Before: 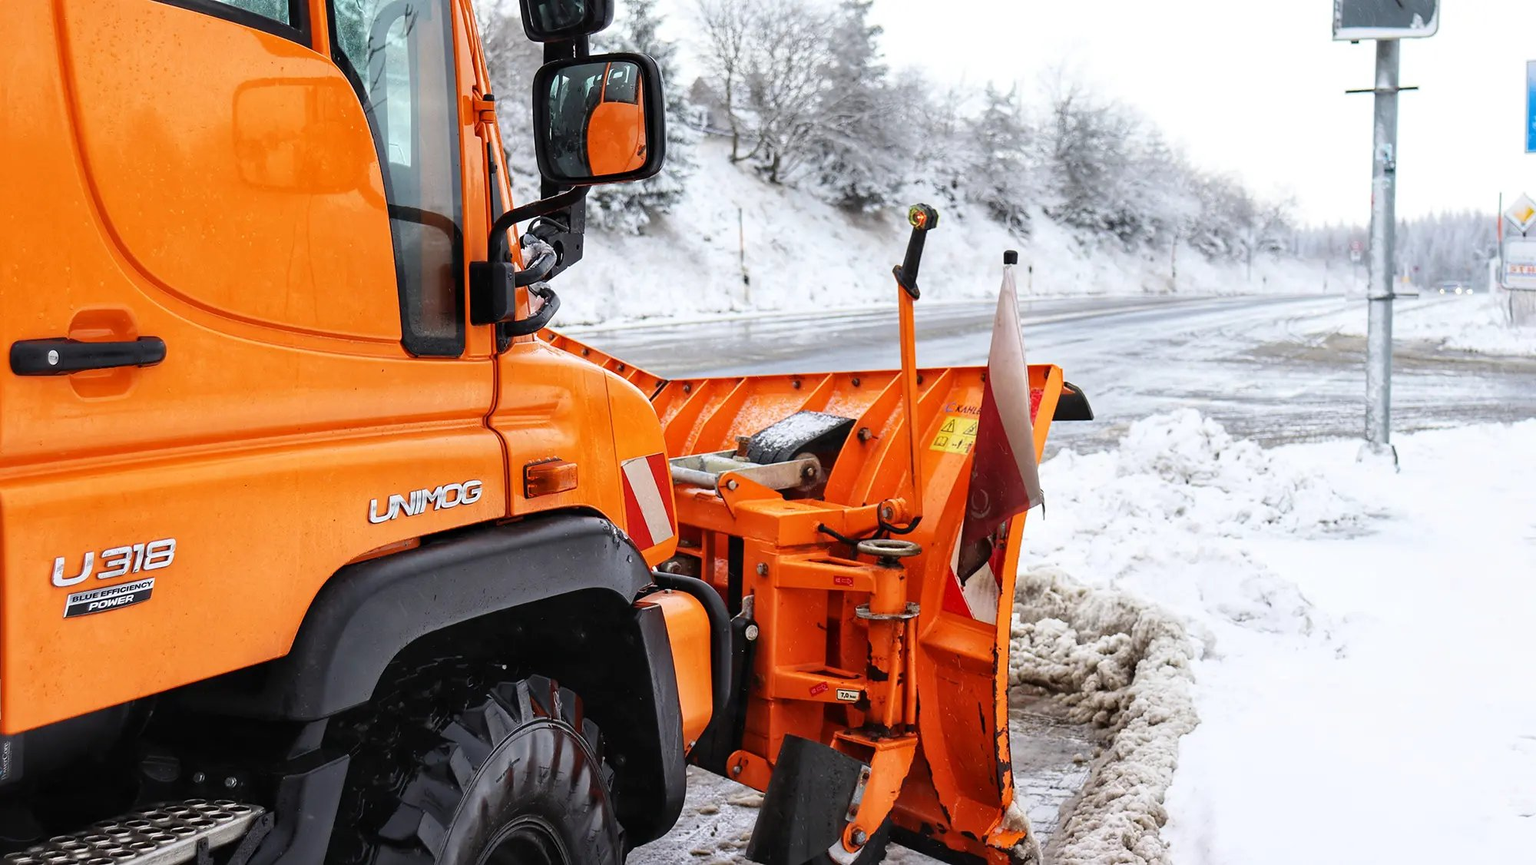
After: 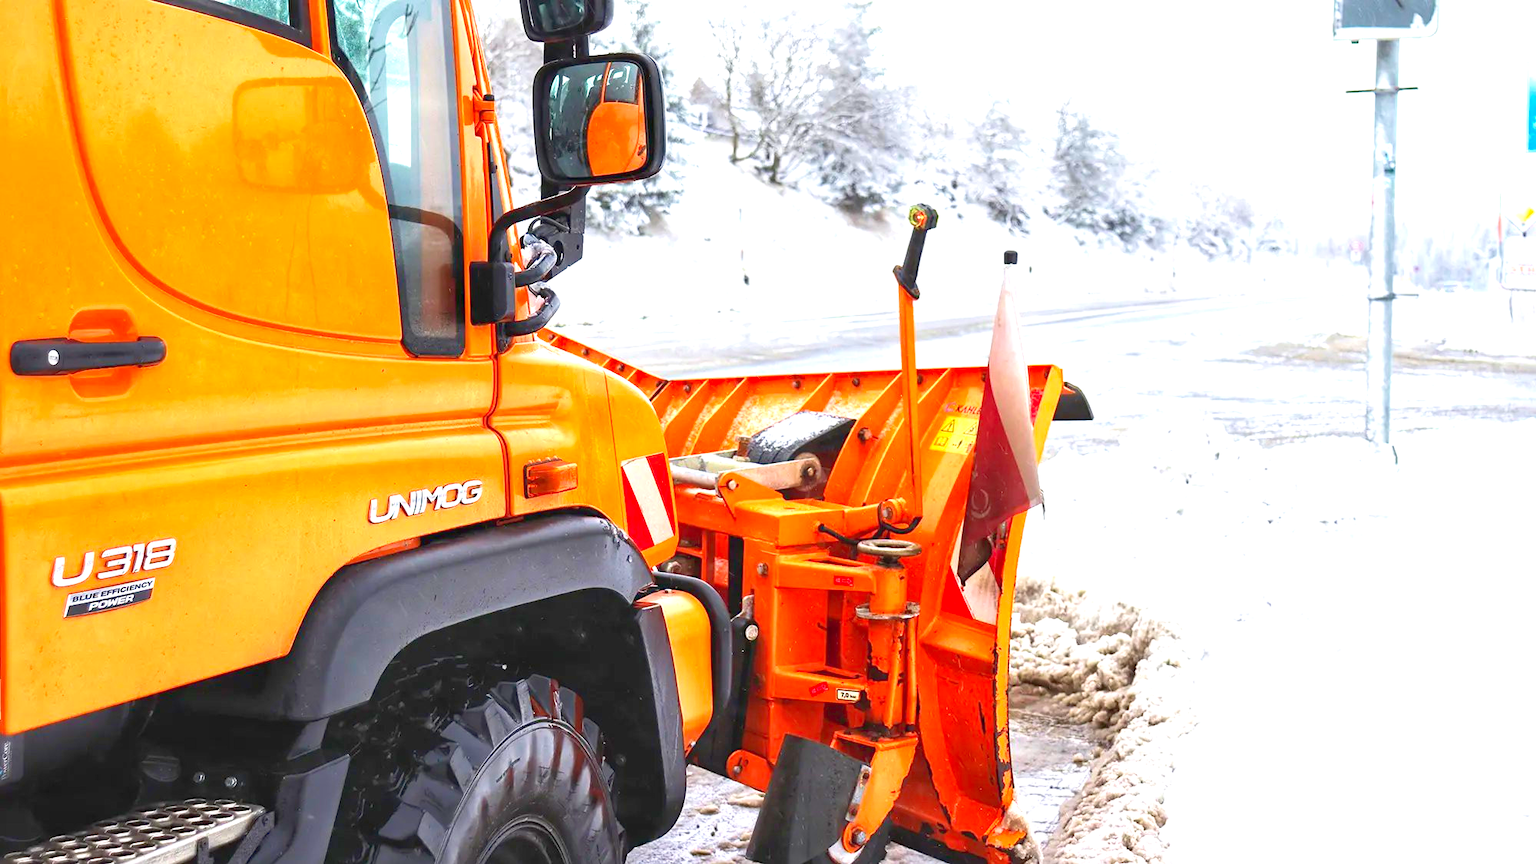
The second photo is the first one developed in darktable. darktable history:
exposure: exposure 0.943 EV, compensate highlight preservation false
velvia: on, module defaults
contrast brightness saturation: brightness 0.09, saturation 0.19
tone curve: curves: ch0 [(0, 0.042) (0.129, 0.18) (0.501, 0.497) (1, 1)], color space Lab, linked channels, preserve colors none
